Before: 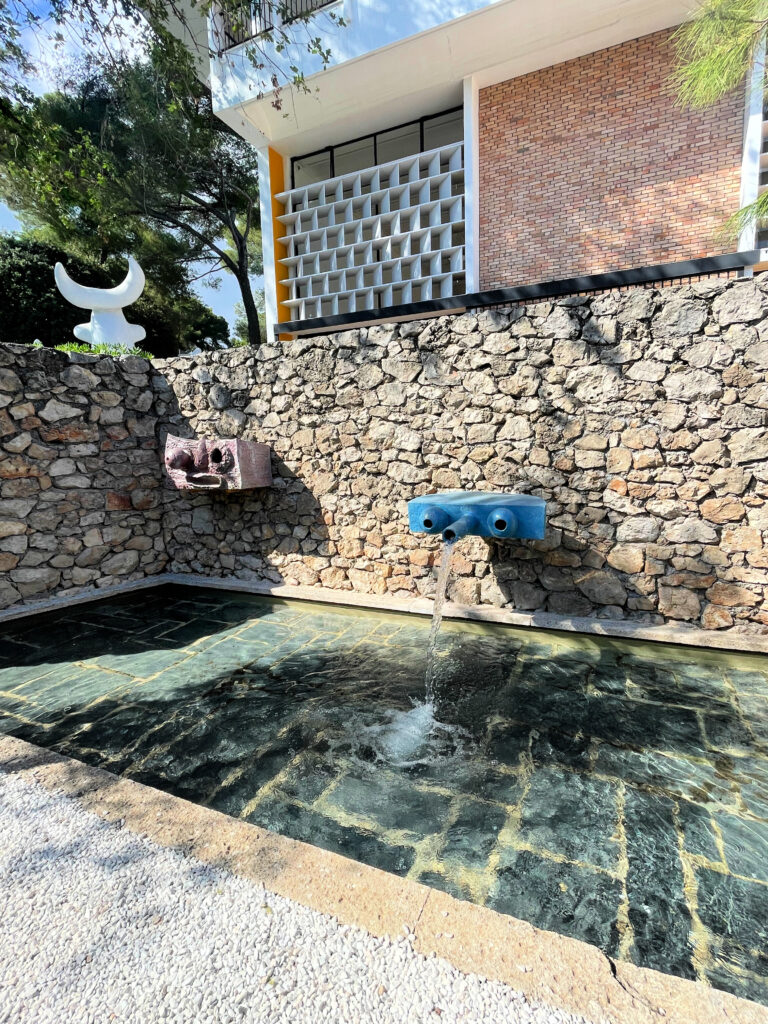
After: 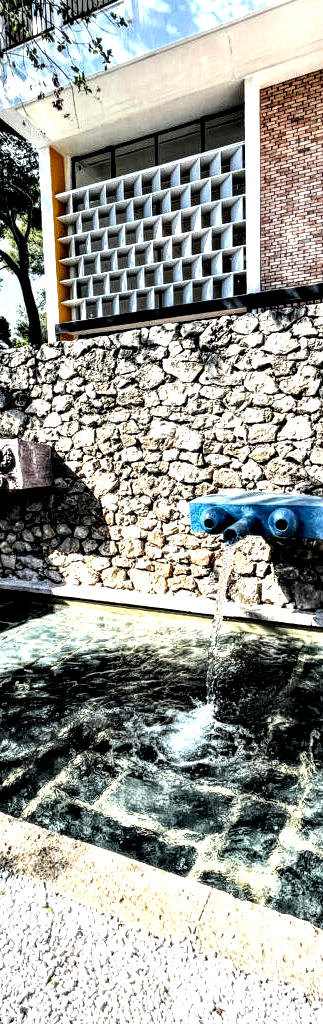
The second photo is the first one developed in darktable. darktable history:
contrast equalizer: octaves 7, y [[0.609, 0.611, 0.615, 0.613, 0.607, 0.603], [0.504, 0.498, 0.496, 0.499, 0.506, 0.516], [0 ×6], [0 ×6], [0 ×6]]
crop: left 28.583%, right 29.231%
tone equalizer: -8 EV -0.75 EV, -7 EV -0.7 EV, -6 EV -0.6 EV, -5 EV -0.4 EV, -3 EV 0.4 EV, -2 EV 0.6 EV, -1 EV 0.7 EV, +0 EV 0.75 EV, edges refinement/feathering 500, mask exposure compensation -1.57 EV, preserve details no
local contrast: highlights 19%, detail 186%
